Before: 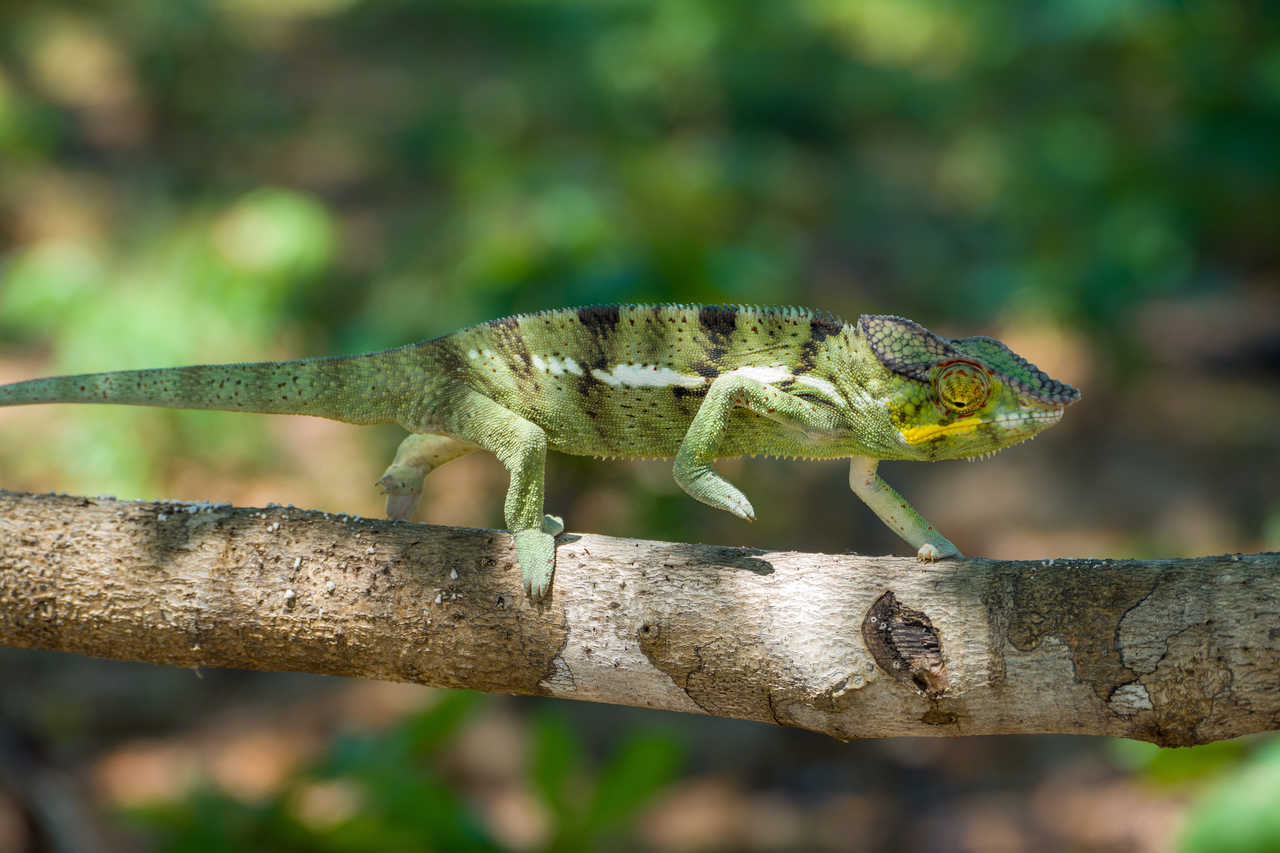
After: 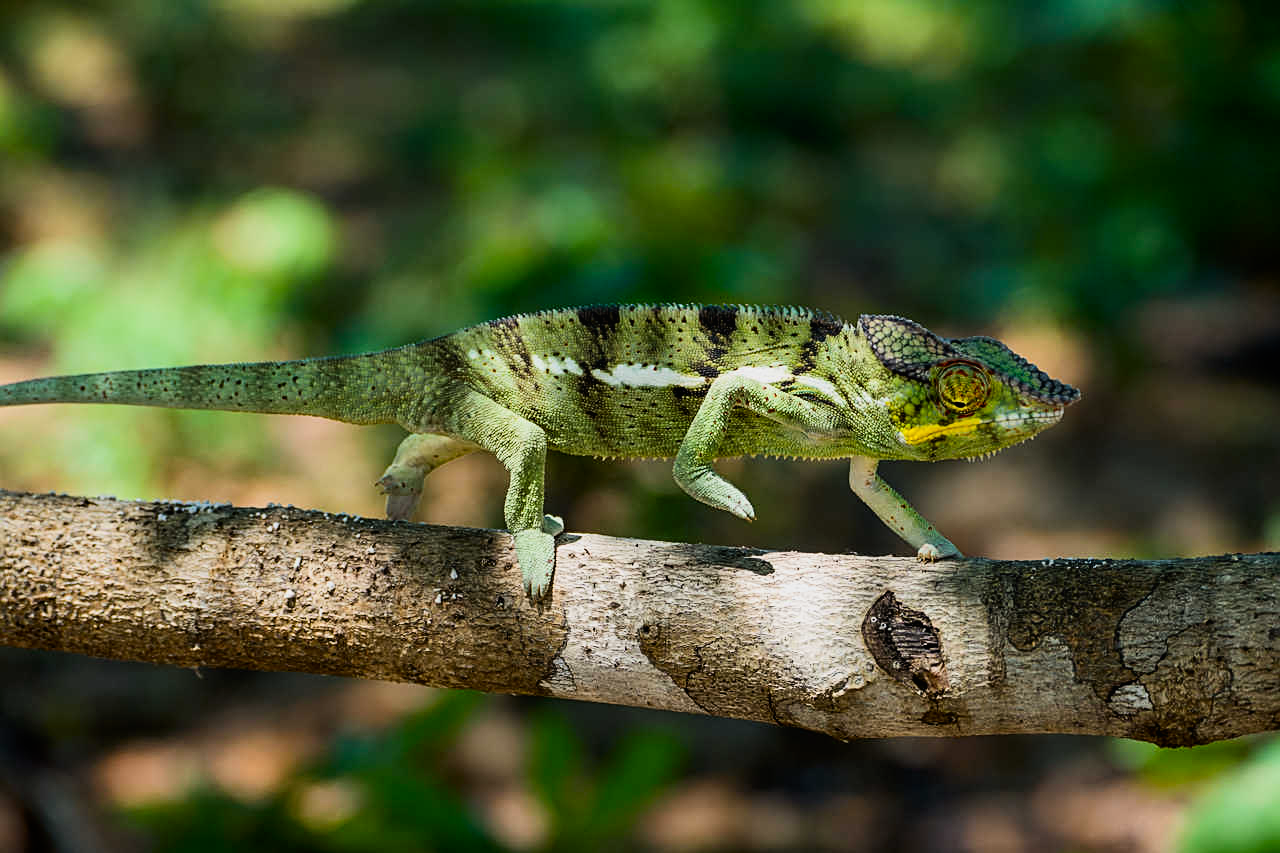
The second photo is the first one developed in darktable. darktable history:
sharpen: on, module defaults
contrast brightness saturation: contrast 0.126, brightness -0.053, saturation 0.155
filmic rgb: middle gray luminance 13%, black relative exposure -10.08 EV, white relative exposure 3.47 EV, target black luminance 0%, hardness 5.8, latitude 45.14%, contrast 1.215, highlights saturation mix 6.06%, shadows ↔ highlights balance 26.68%
local contrast: mode bilateral grid, contrast 99, coarseness 100, detail 93%, midtone range 0.2
